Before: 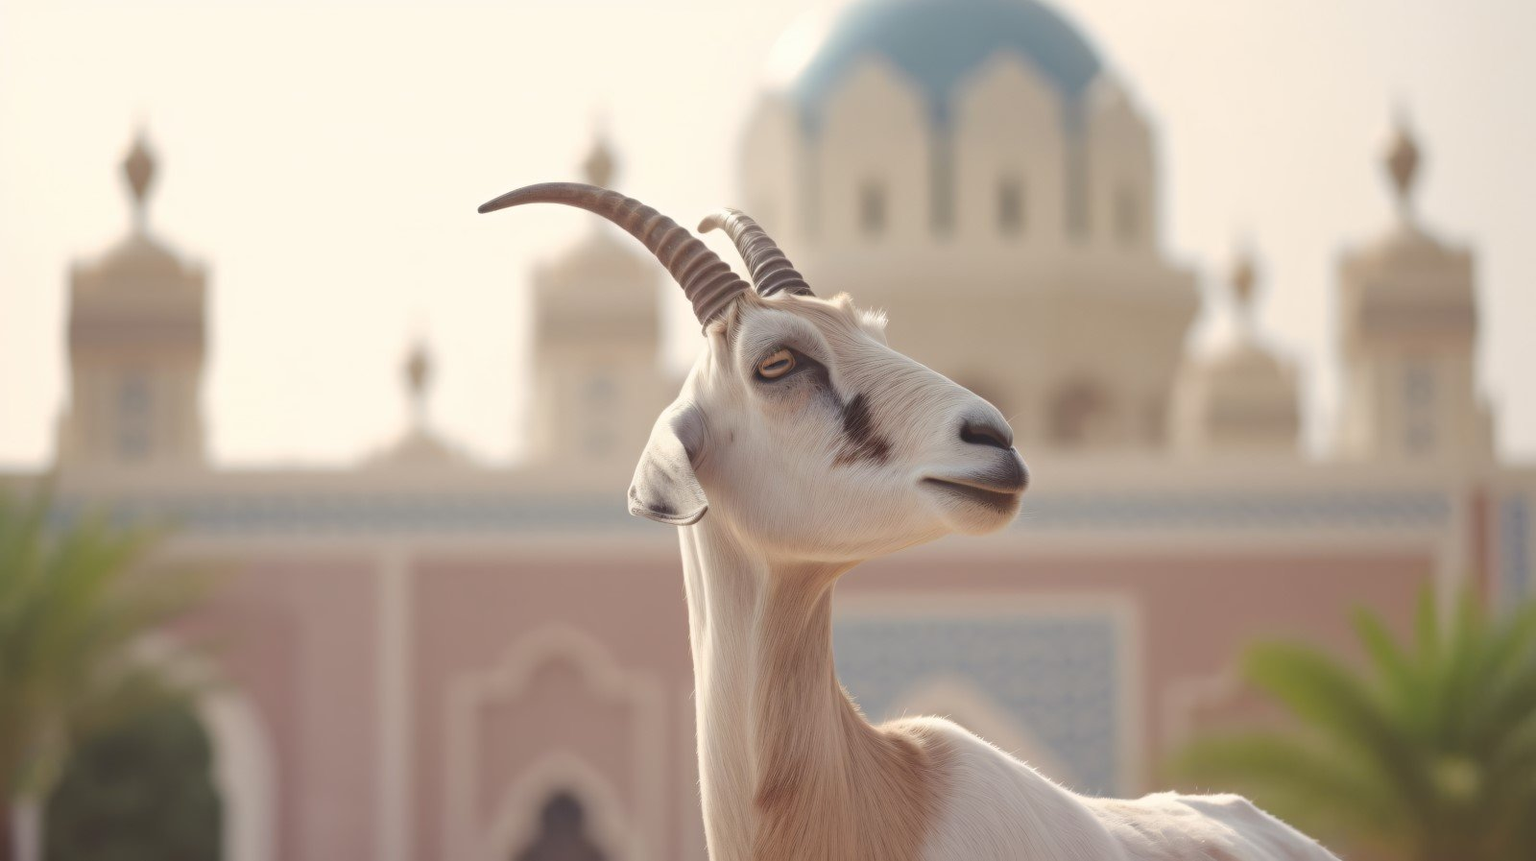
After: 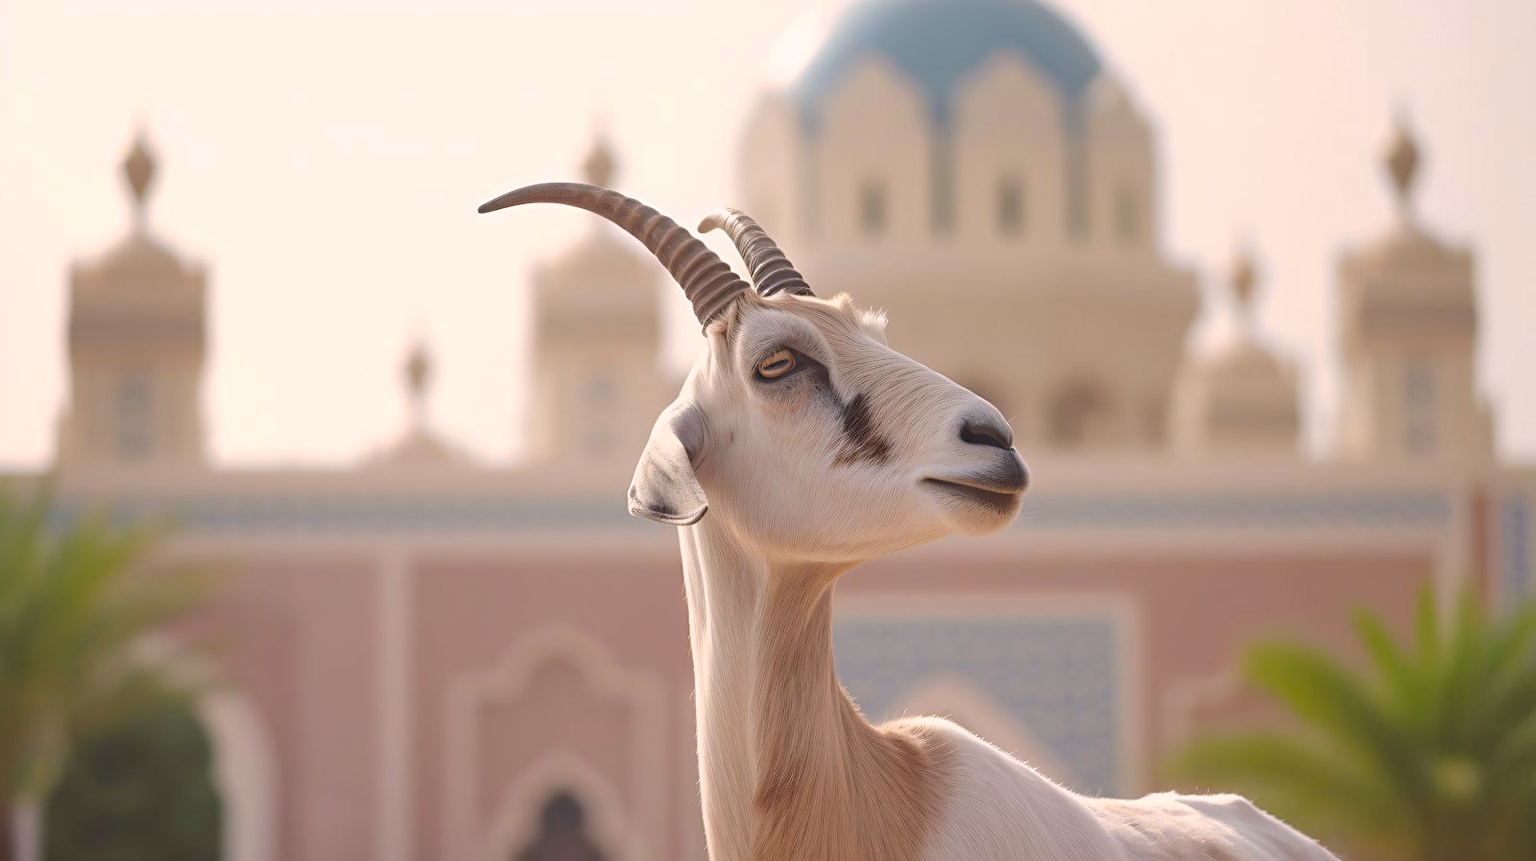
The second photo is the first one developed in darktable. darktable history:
sharpen: on, module defaults
color balance rgb: shadows lift › chroma 2%, shadows lift › hue 217.2°, power › chroma 0.25%, power › hue 60°, highlights gain › chroma 1.5%, highlights gain › hue 309.6°, global offset › luminance -0.25%, perceptual saturation grading › global saturation 15%, global vibrance 15%
